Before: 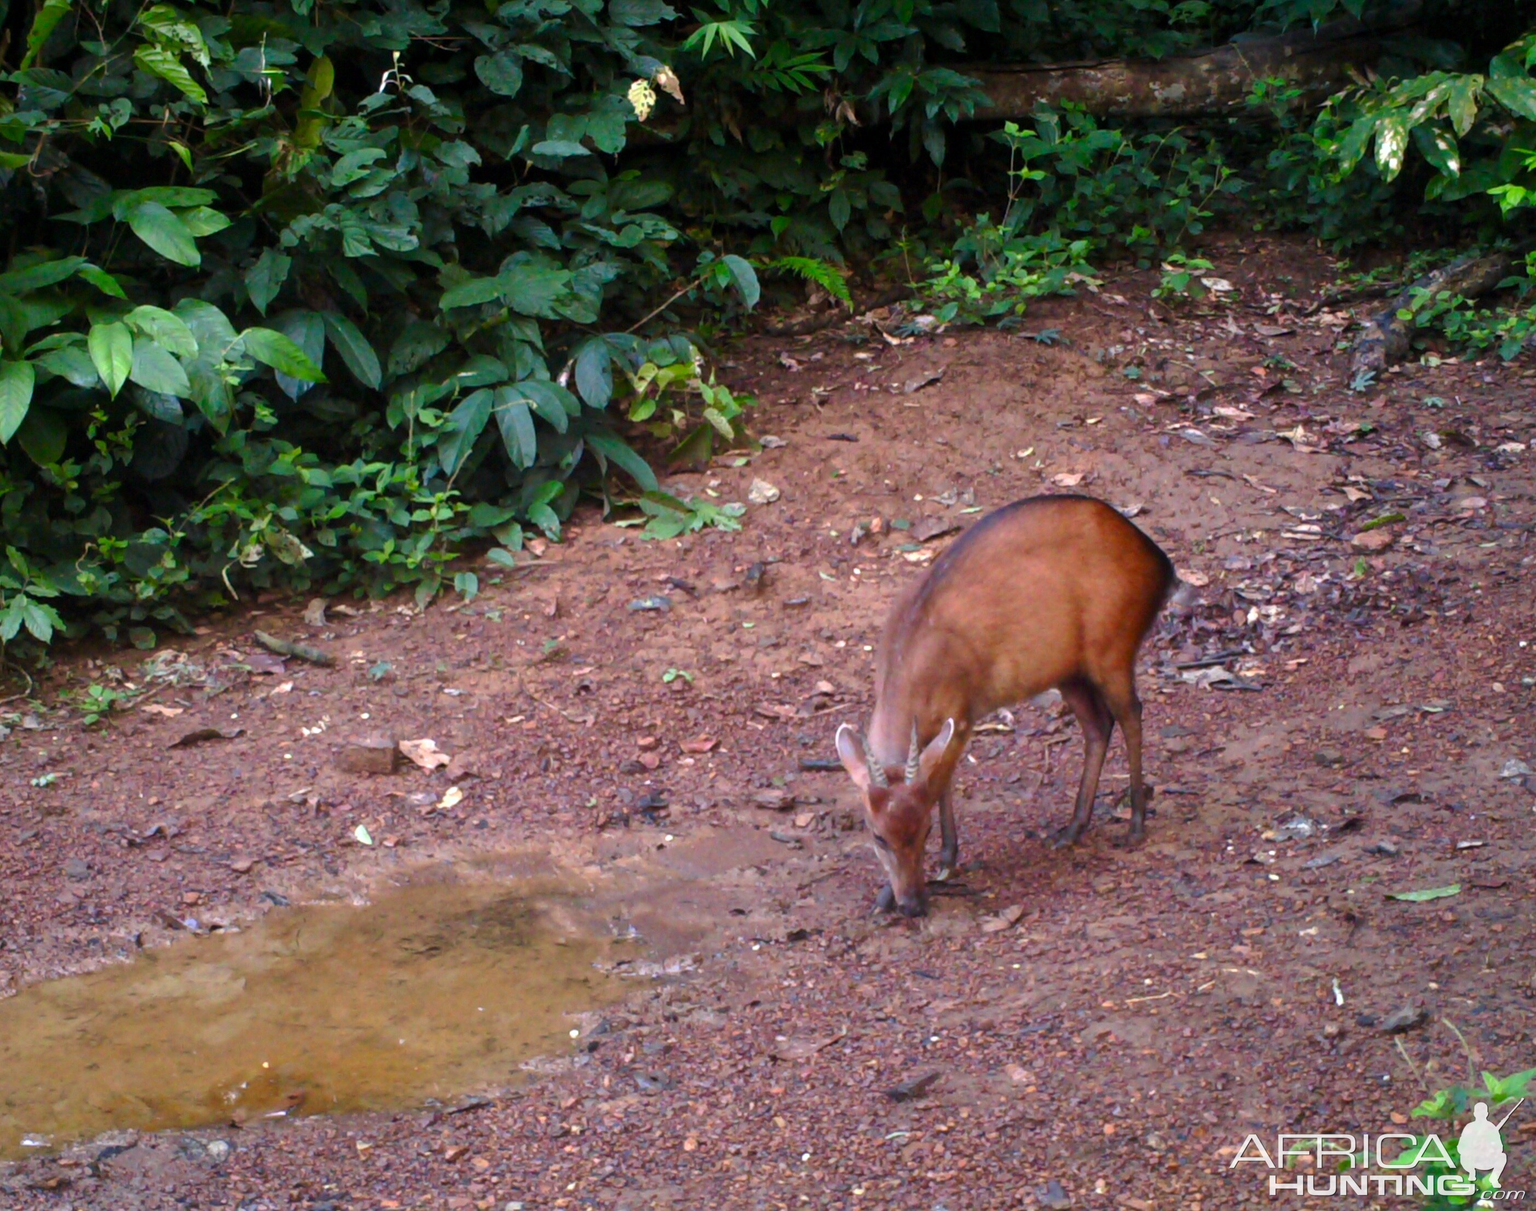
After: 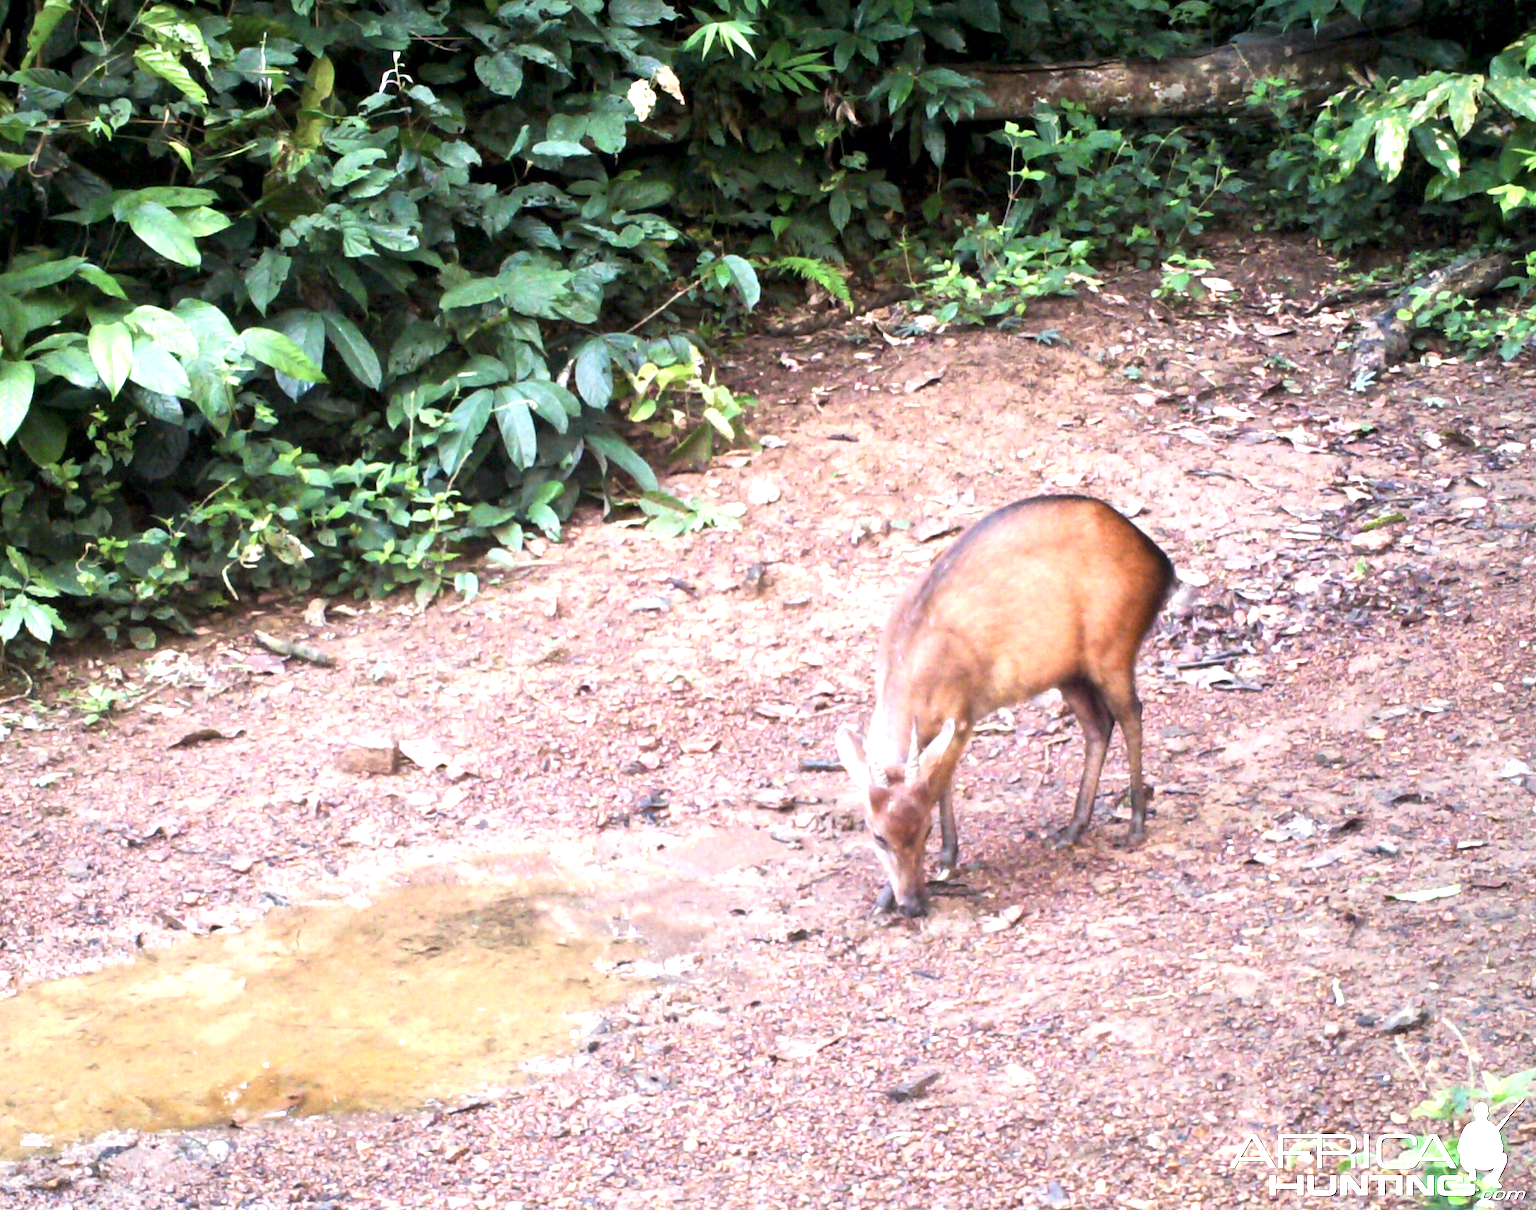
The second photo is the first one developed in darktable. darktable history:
exposure: black level correction 0.001, exposure 1.842 EV, compensate exposure bias true, compensate highlight preservation false
contrast brightness saturation: contrast 0.098, saturation -0.36
